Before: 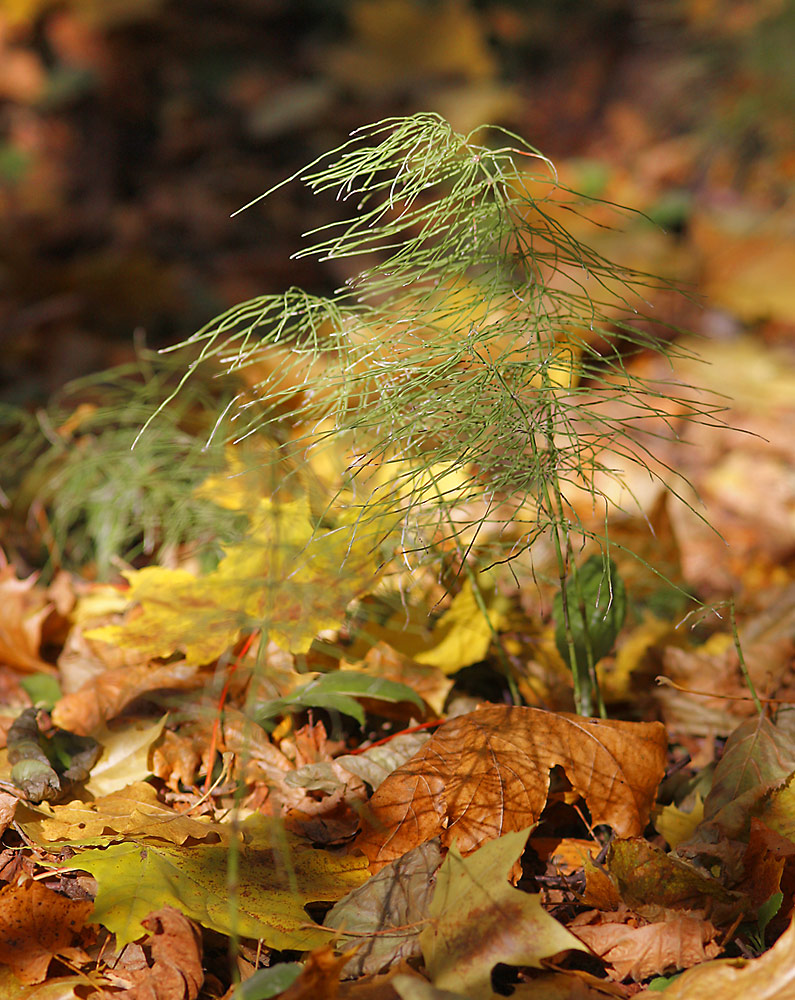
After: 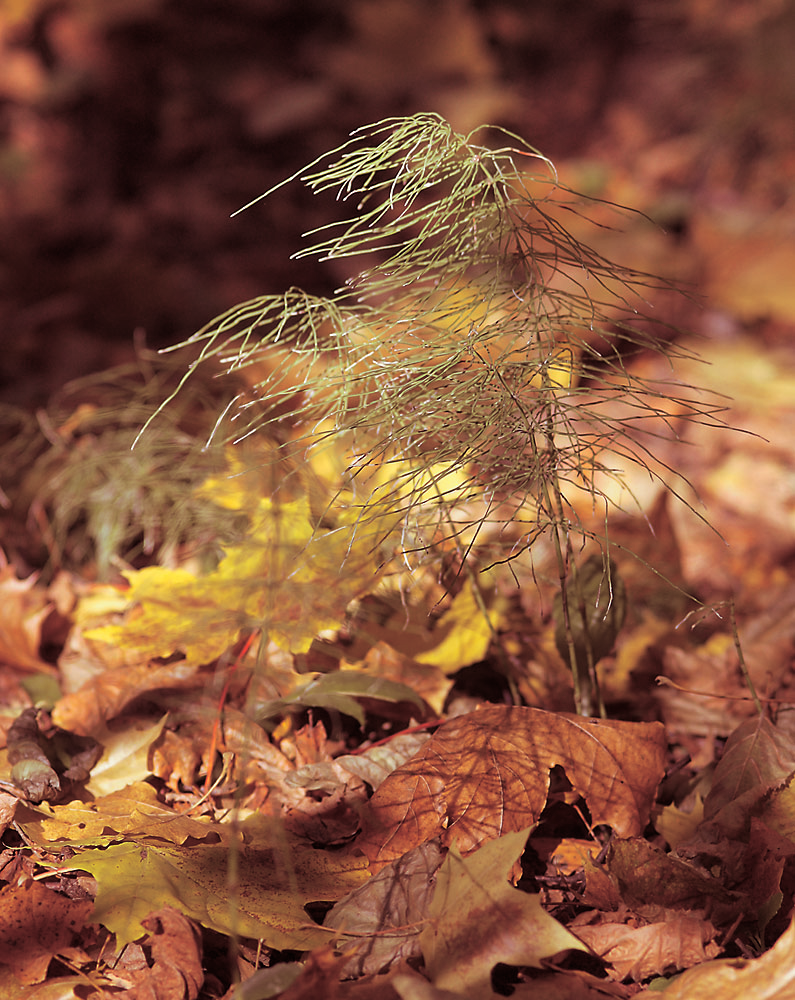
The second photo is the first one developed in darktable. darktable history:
color correction: highlights a* -0.182, highlights b* -0.124
split-toning: compress 20%
